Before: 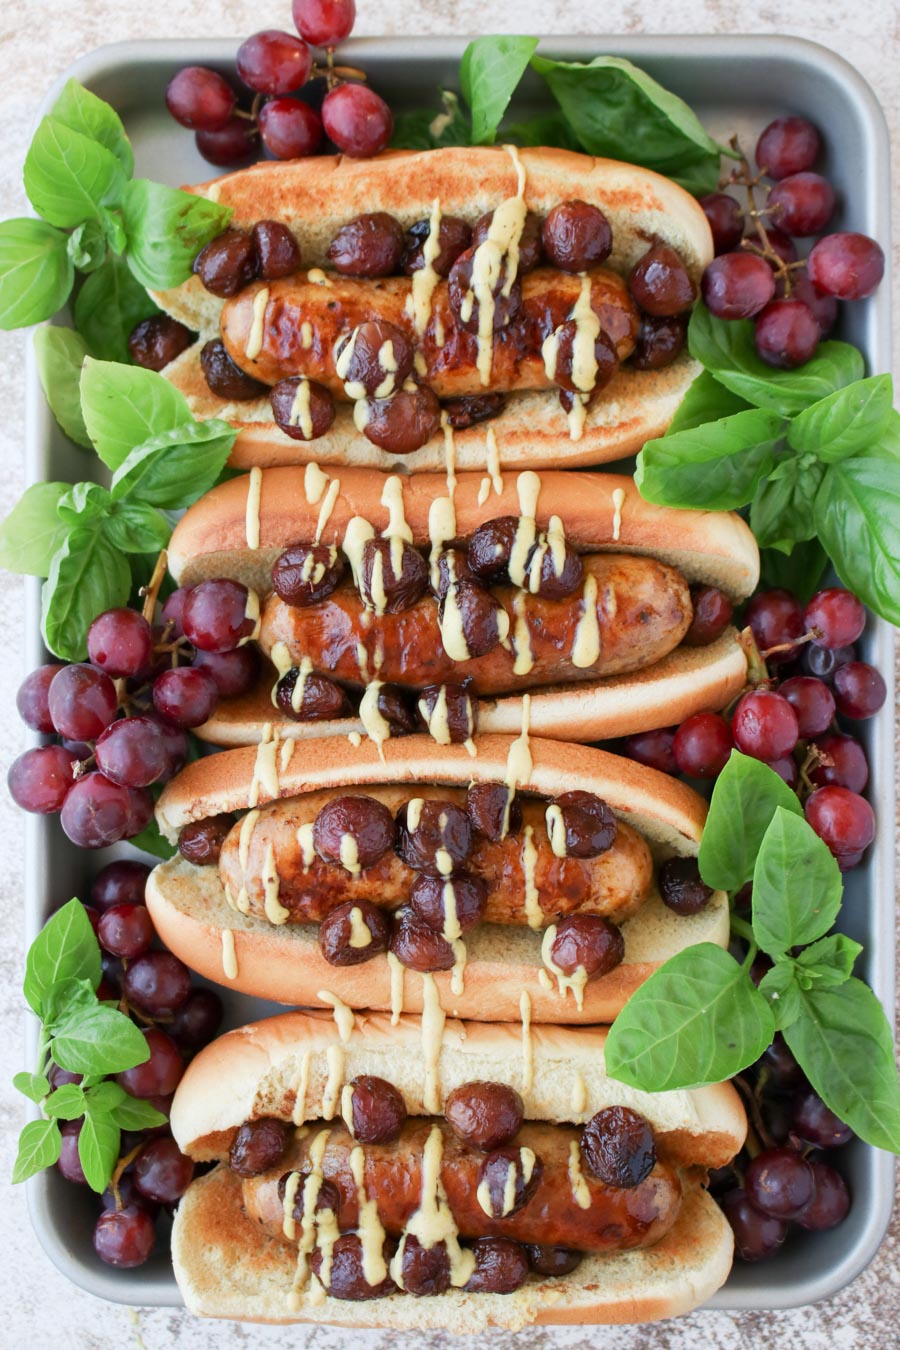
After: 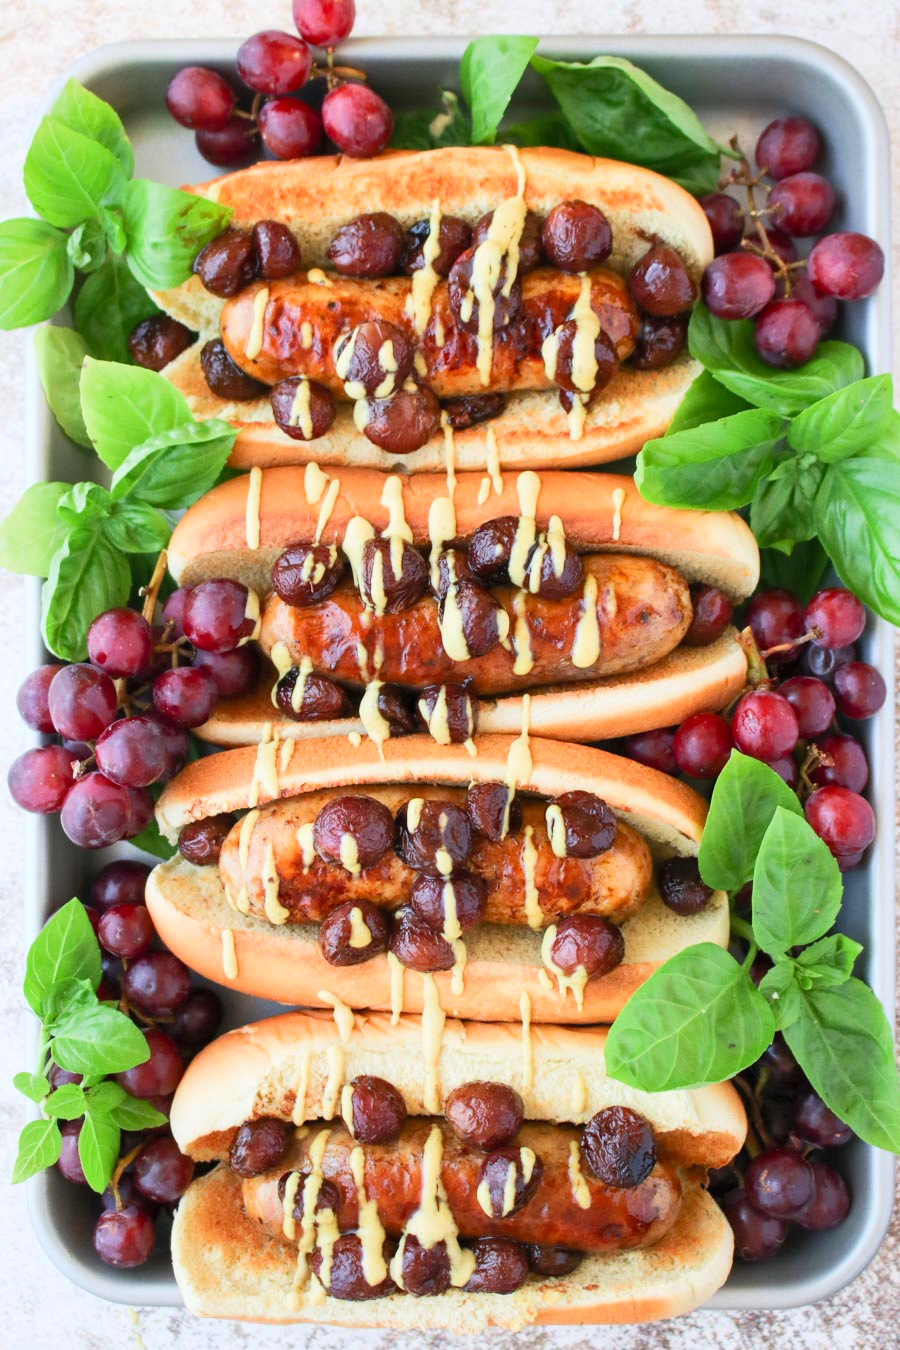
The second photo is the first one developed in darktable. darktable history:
contrast brightness saturation: contrast 0.2, brightness 0.16, saturation 0.22
white balance: emerald 1
shadows and highlights: shadows 25, highlights -25
